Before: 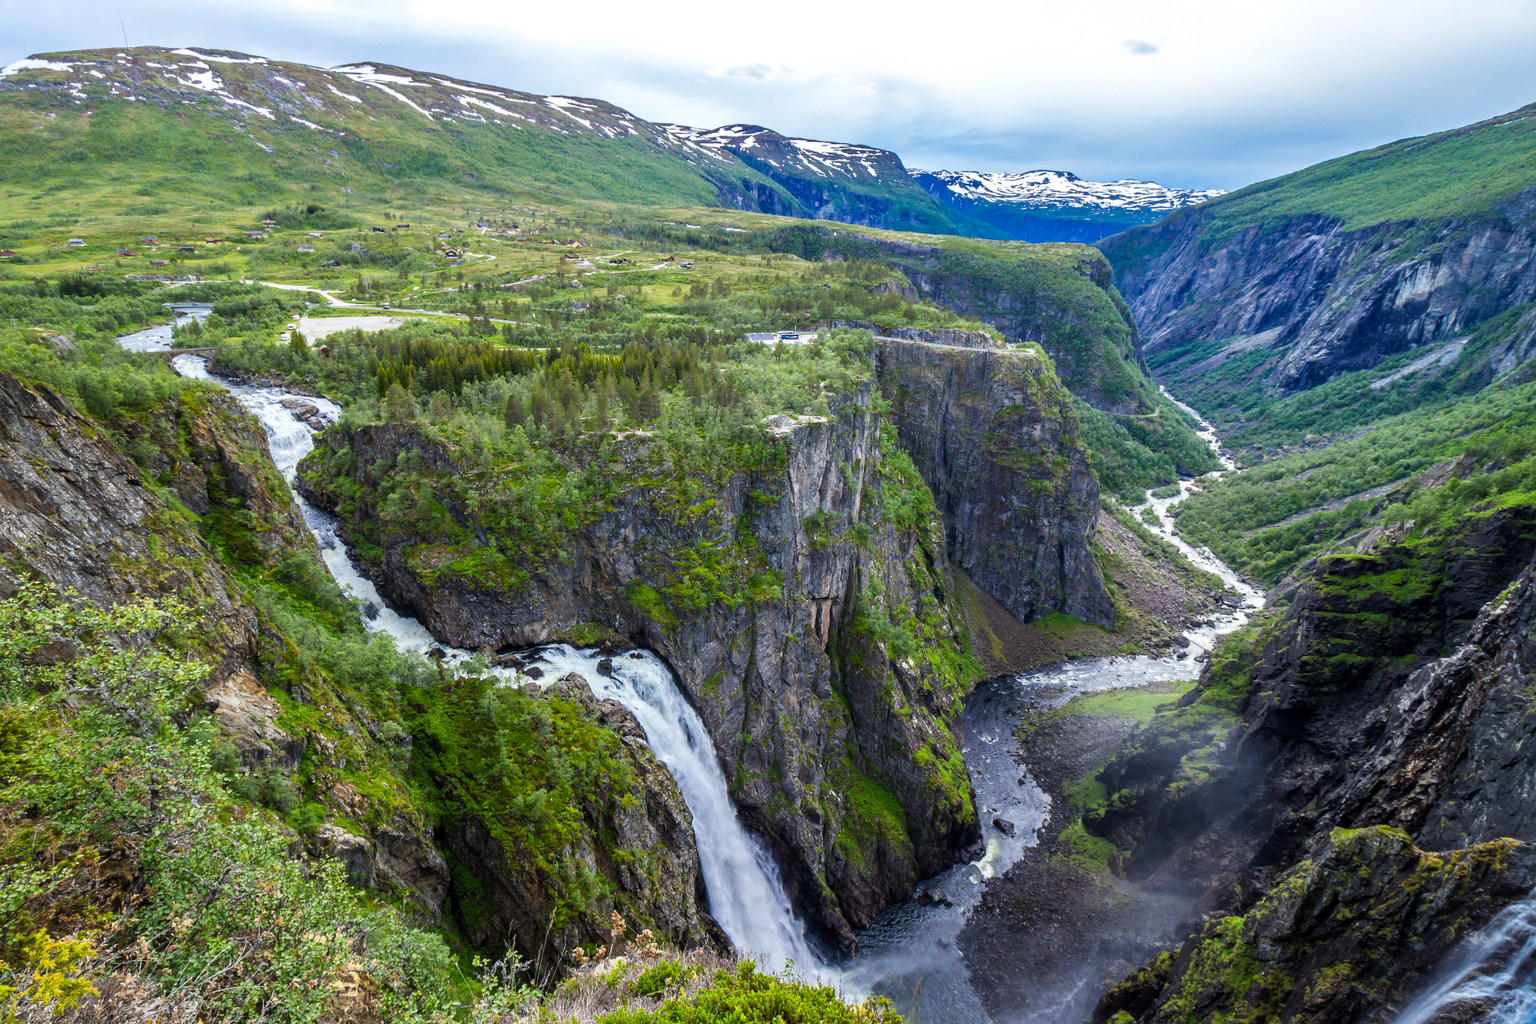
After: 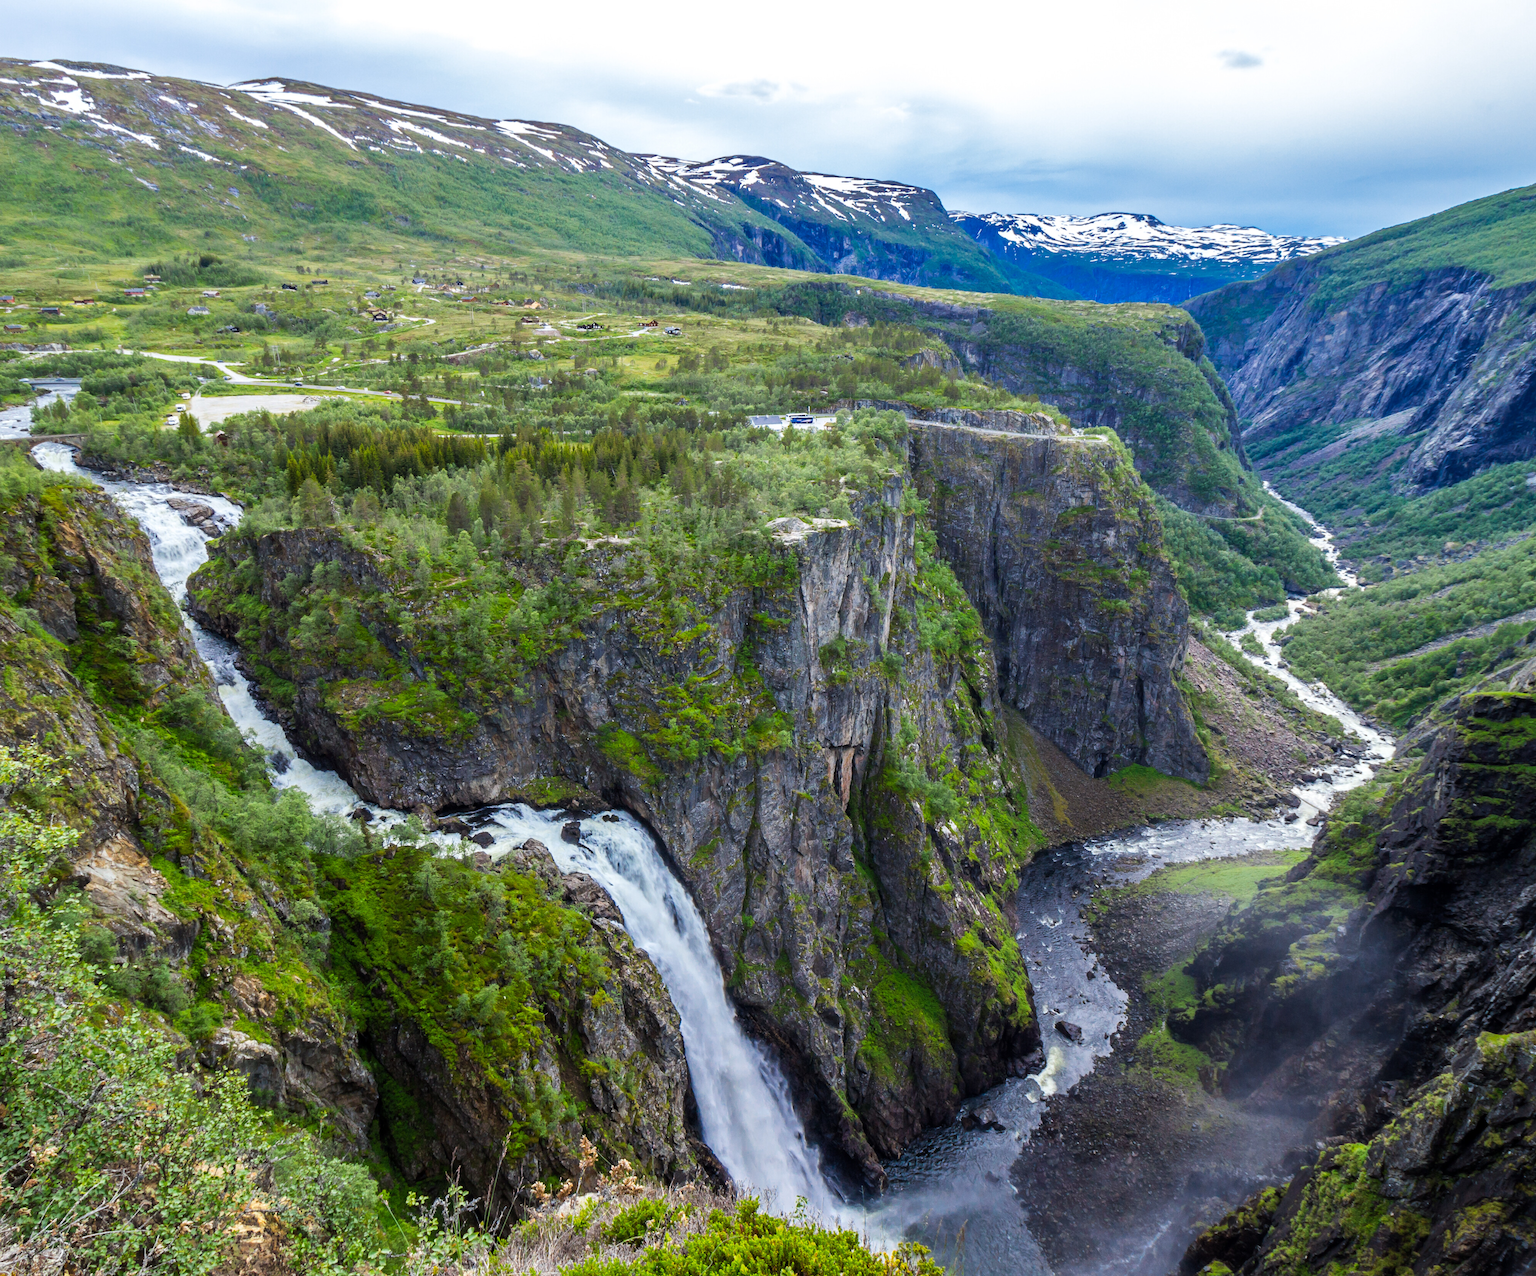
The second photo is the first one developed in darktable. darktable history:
crop and rotate: left 9.588%, right 10.236%
